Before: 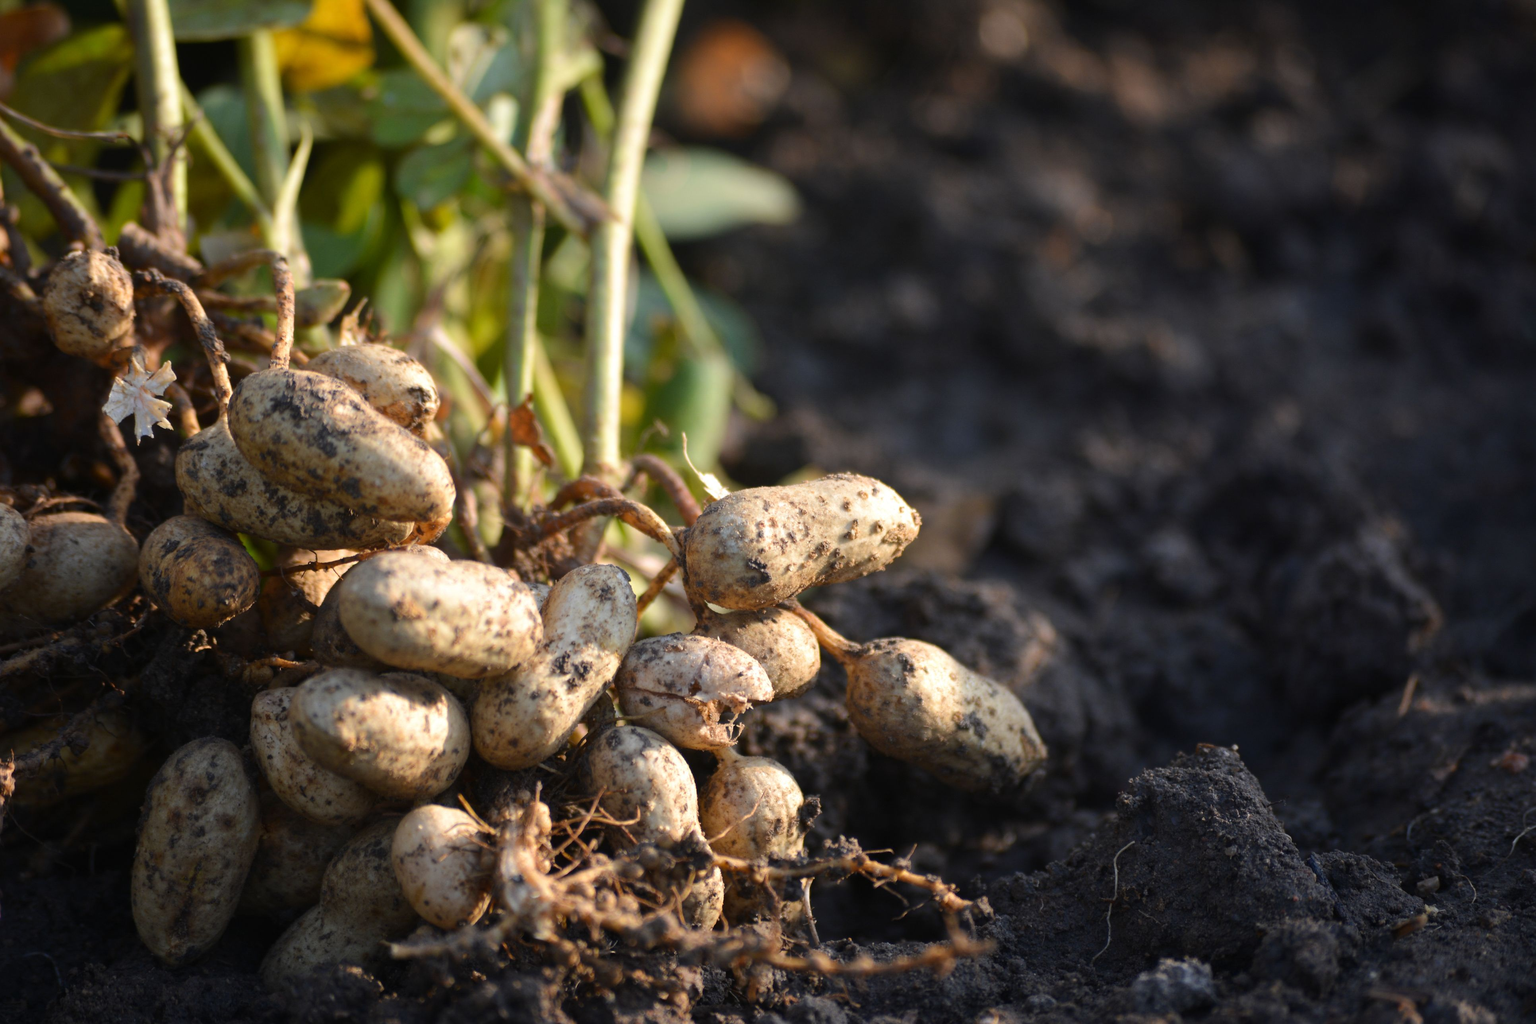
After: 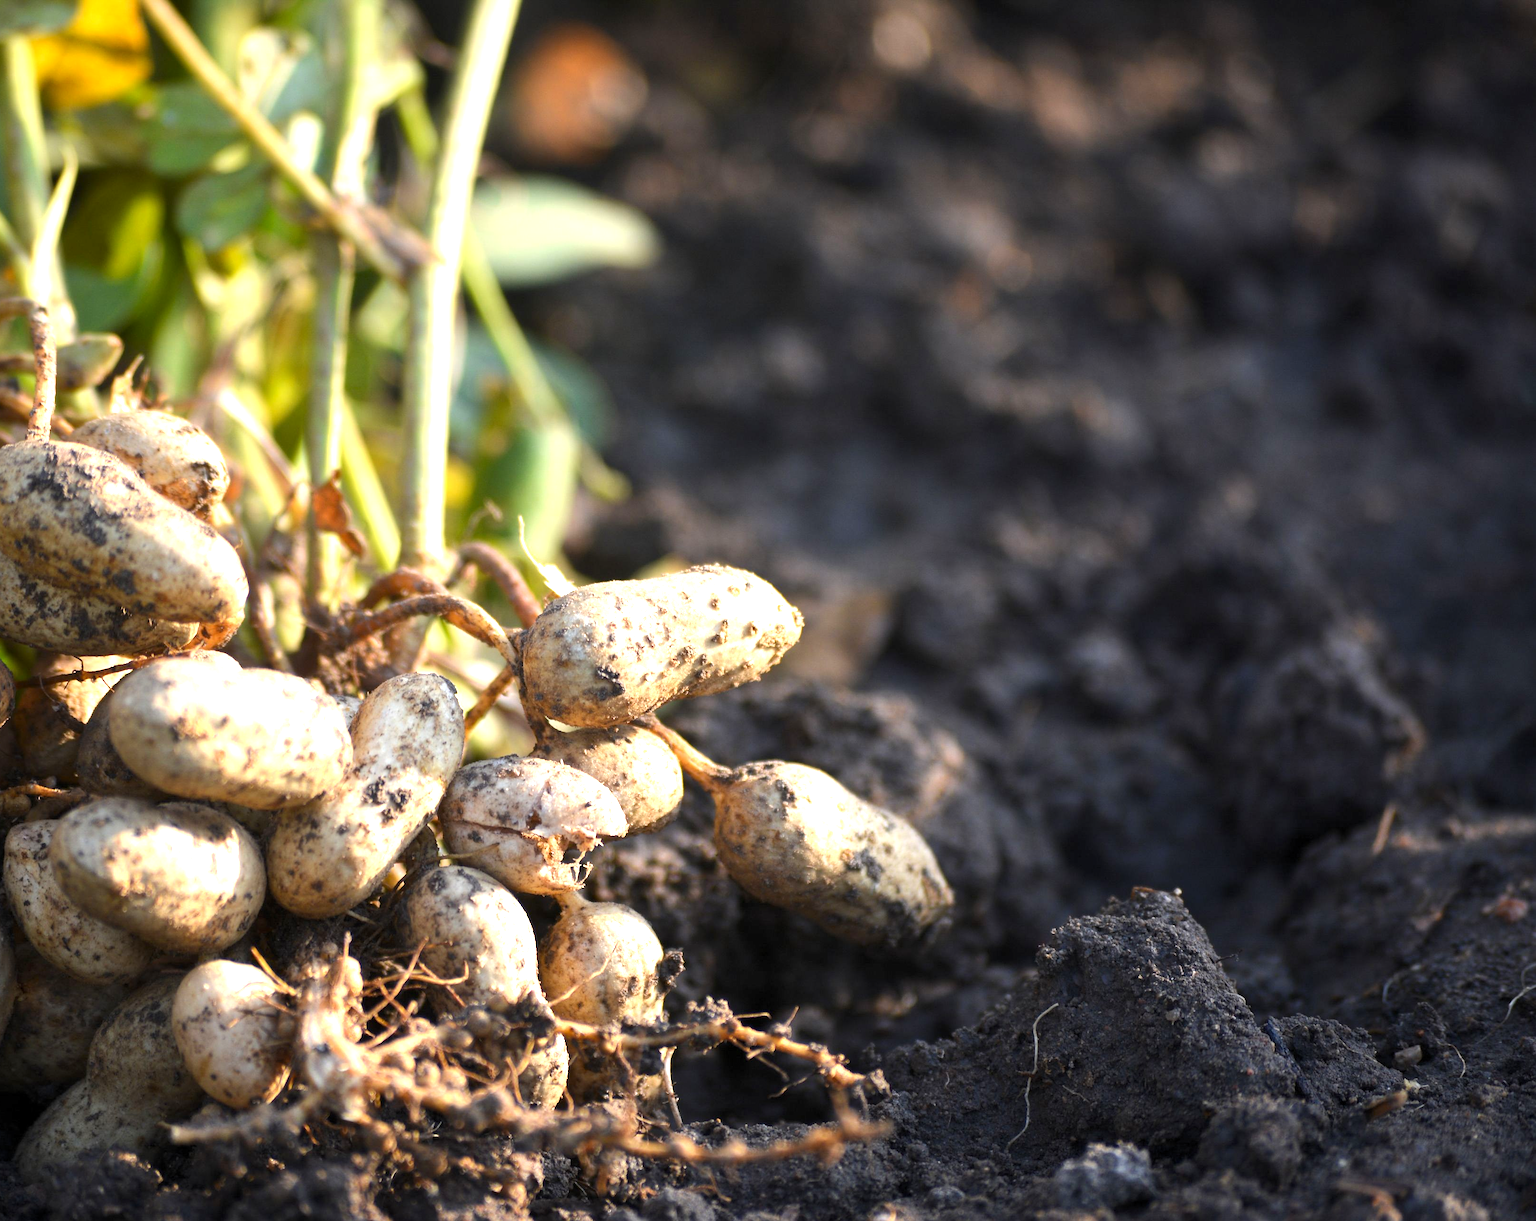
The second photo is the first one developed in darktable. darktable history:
sharpen: amount 0.2
crop: left 16.145%
exposure: black level correction 0.001, exposure 1.129 EV, compensate exposure bias true, compensate highlight preservation false
levels: mode automatic, black 0.023%, white 99.97%, levels [0.062, 0.494, 0.925]
